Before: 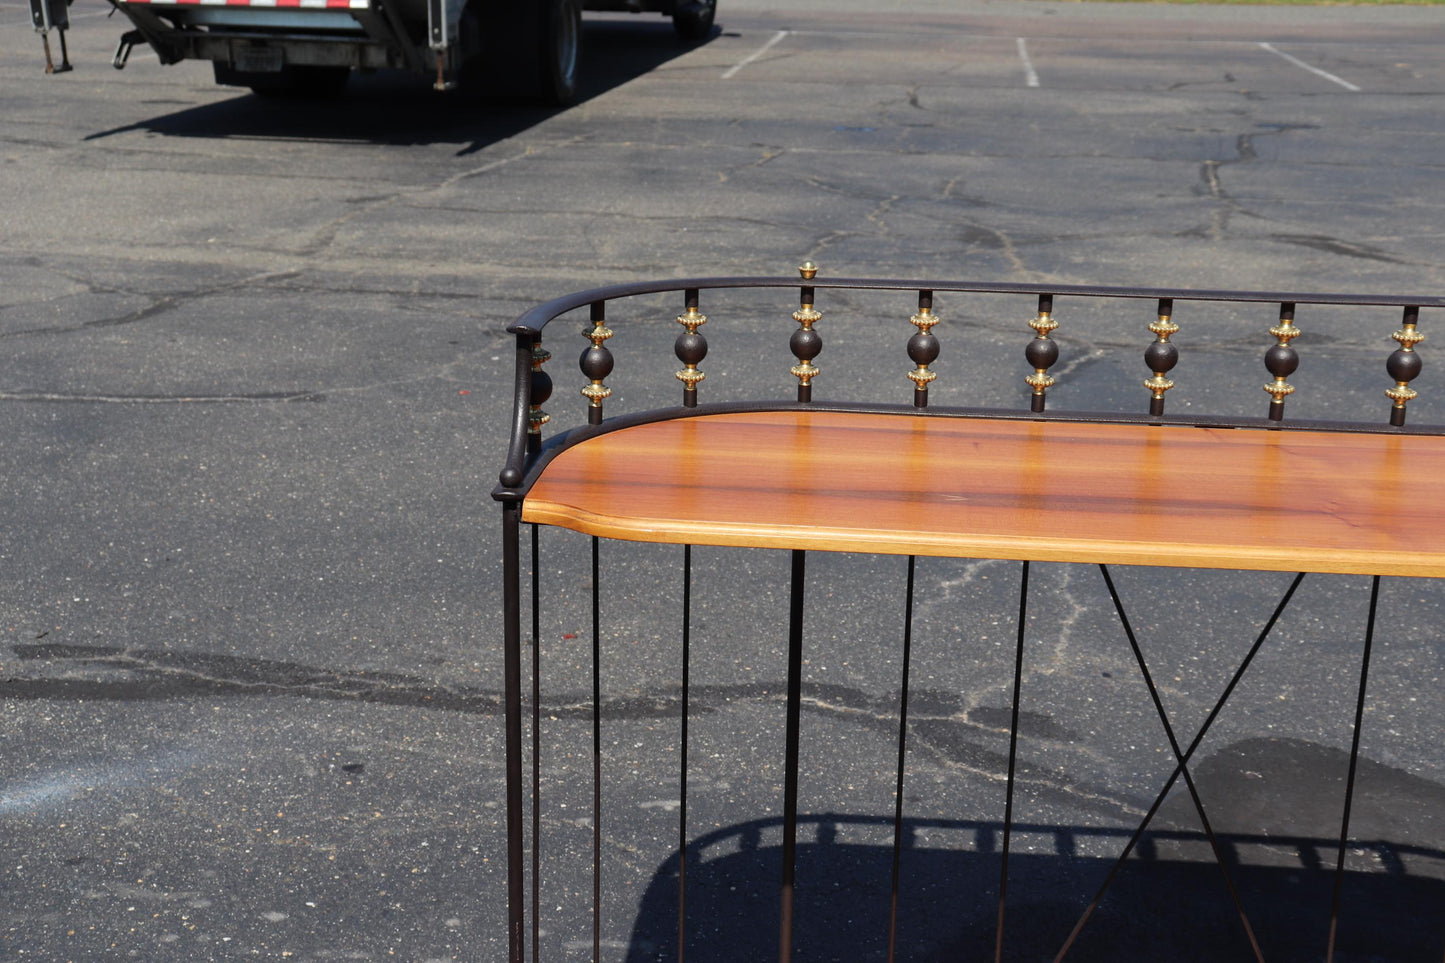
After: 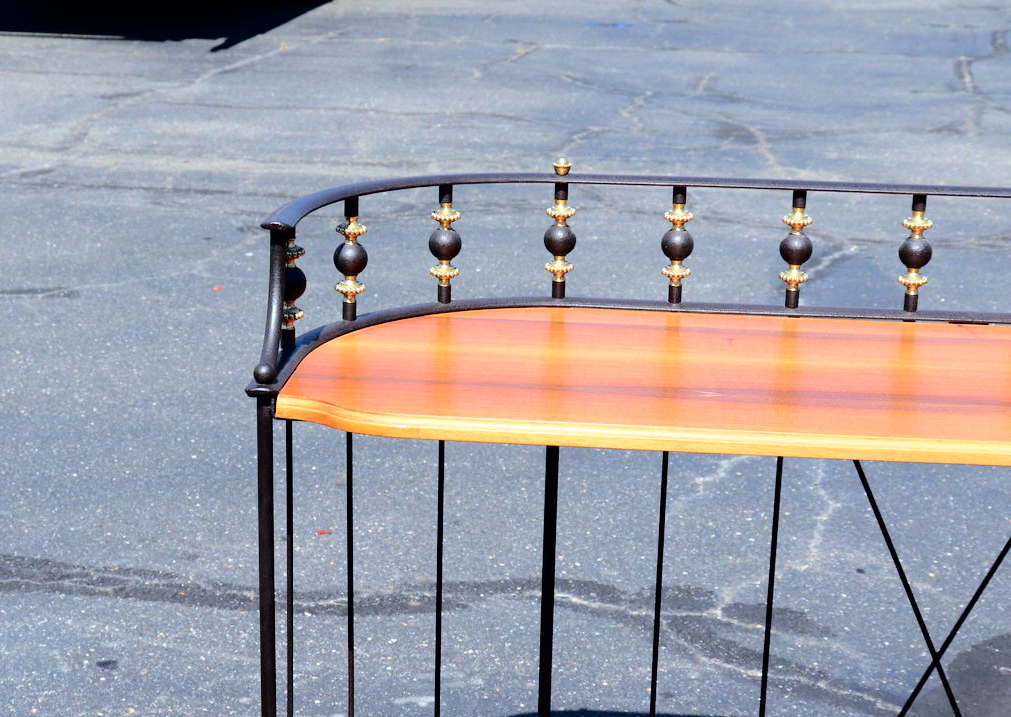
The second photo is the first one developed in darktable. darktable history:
contrast brightness saturation: saturation 0.178
tone curve: curves: ch0 [(0, 0) (0.003, 0) (0.011, 0.001) (0.025, 0.001) (0.044, 0.002) (0.069, 0.007) (0.1, 0.015) (0.136, 0.027) (0.177, 0.066) (0.224, 0.122) (0.277, 0.219) (0.335, 0.327) (0.399, 0.432) (0.468, 0.527) (0.543, 0.615) (0.623, 0.695) (0.709, 0.777) (0.801, 0.874) (0.898, 0.973) (1, 1)], color space Lab, independent channels, preserve colors none
exposure: black level correction 0, exposure 1 EV, compensate highlight preservation false
crop and rotate: left 17.082%, top 10.878%, right 12.912%, bottom 14.596%
filmic rgb: middle gray luminance 18.29%, black relative exposure -10.43 EV, white relative exposure 3.4 EV, target black luminance 0%, hardness 6.06, latitude 98.48%, contrast 0.846, shadows ↔ highlights balance 0.754%, add noise in highlights 0.001, color science v3 (2019), use custom middle-gray values true, iterations of high-quality reconstruction 0, contrast in highlights soft
color calibration: x 0.372, y 0.387, temperature 4285.79 K
